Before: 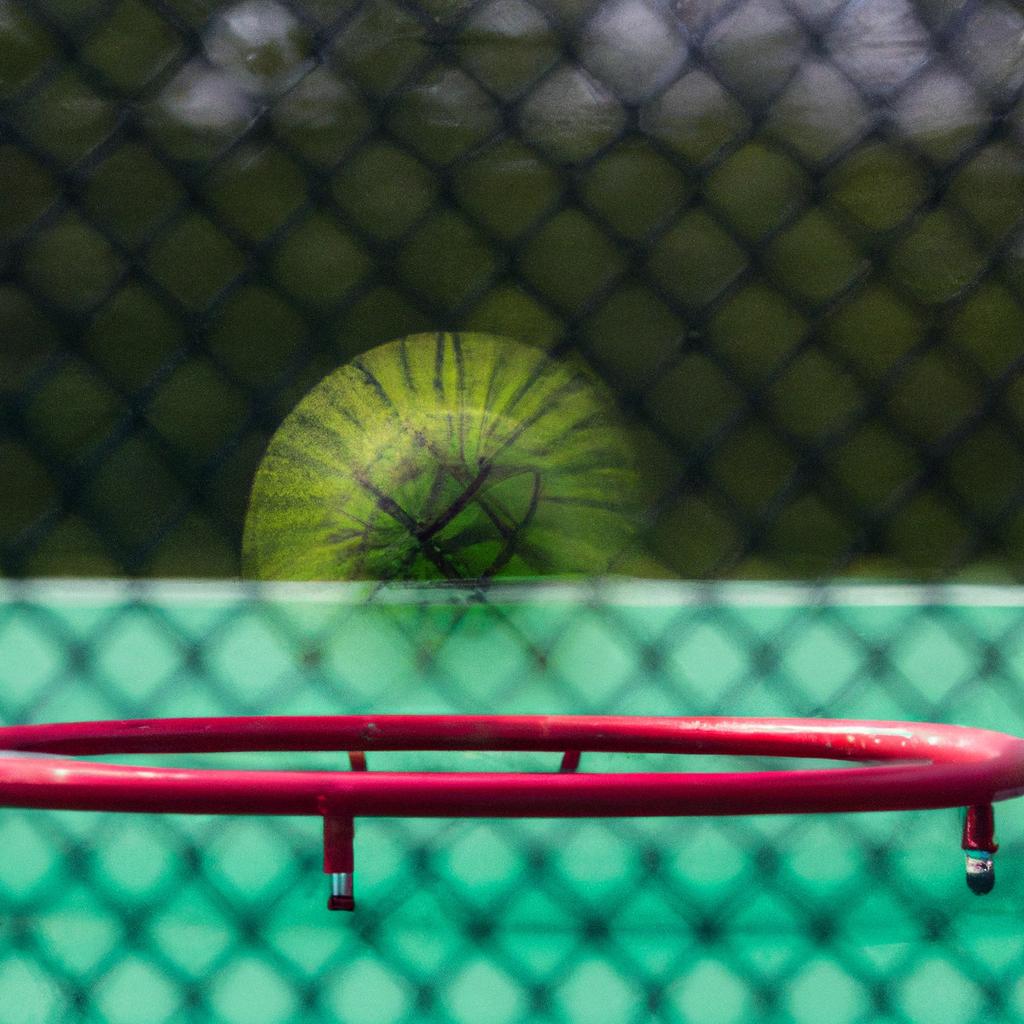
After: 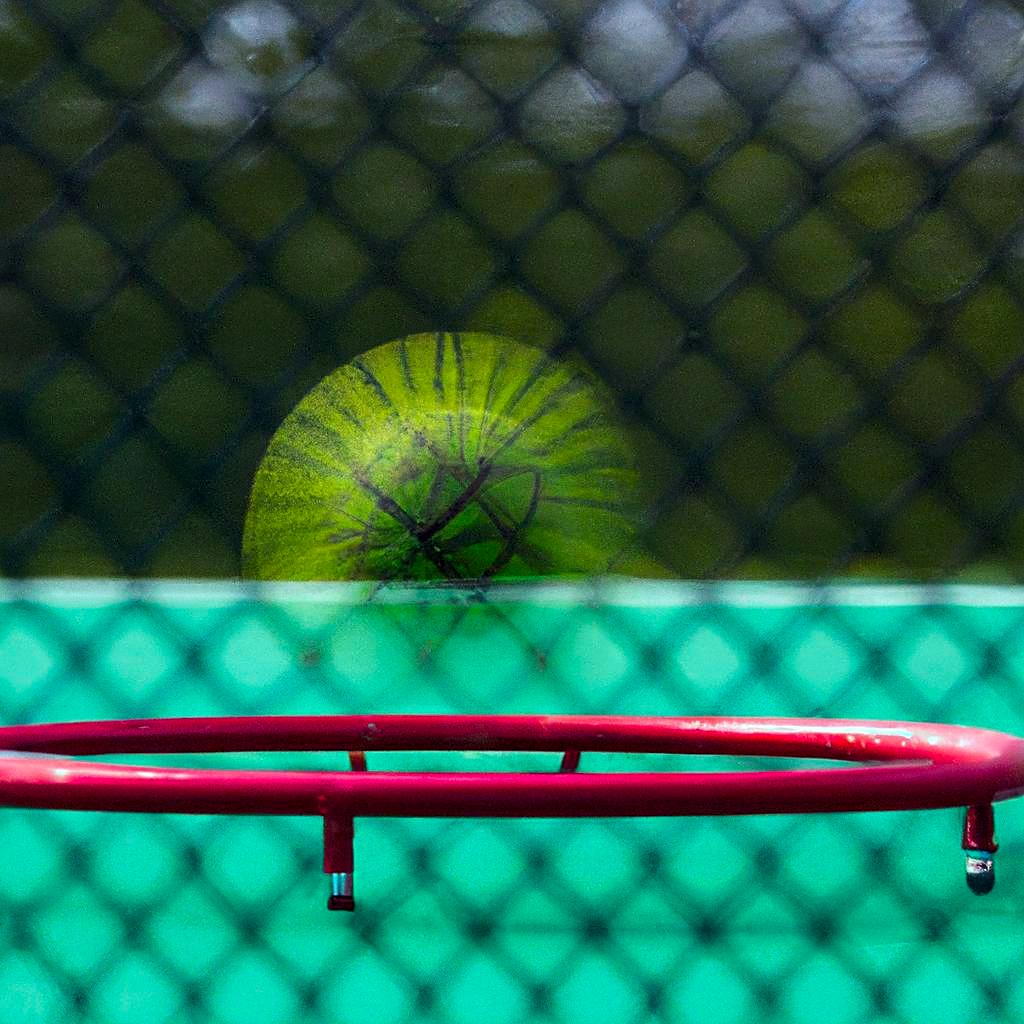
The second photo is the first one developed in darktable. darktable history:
contrast equalizer: octaves 7, y [[0.6 ×6], [0.55 ×6], [0 ×6], [0 ×6], [0 ×6]], mix 0.2
haze removal: strength -0.05
color balance rgb: perceptual saturation grading › global saturation 25%, global vibrance 20%
color correction: highlights a* -10.04, highlights b* -10.37
sharpen: on, module defaults
tone equalizer: on, module defaults
